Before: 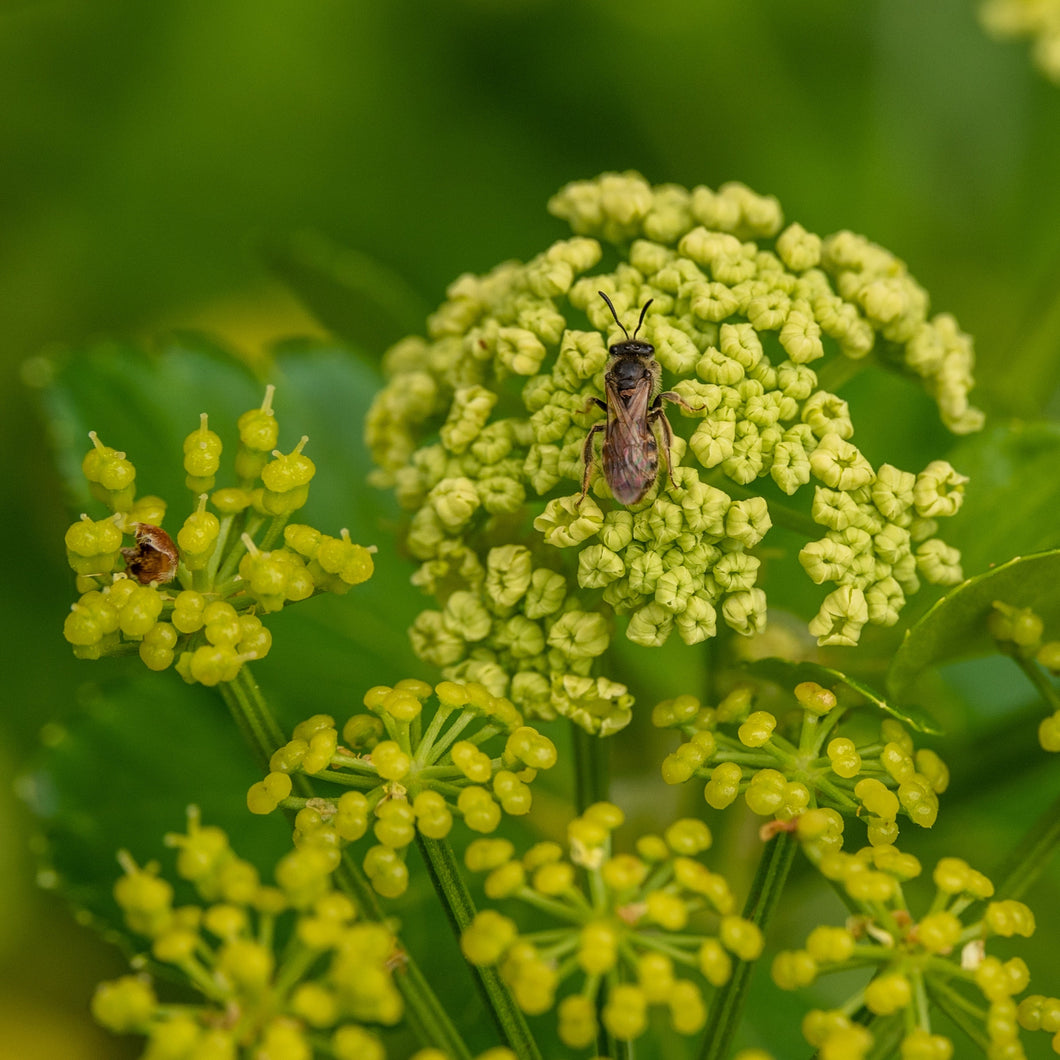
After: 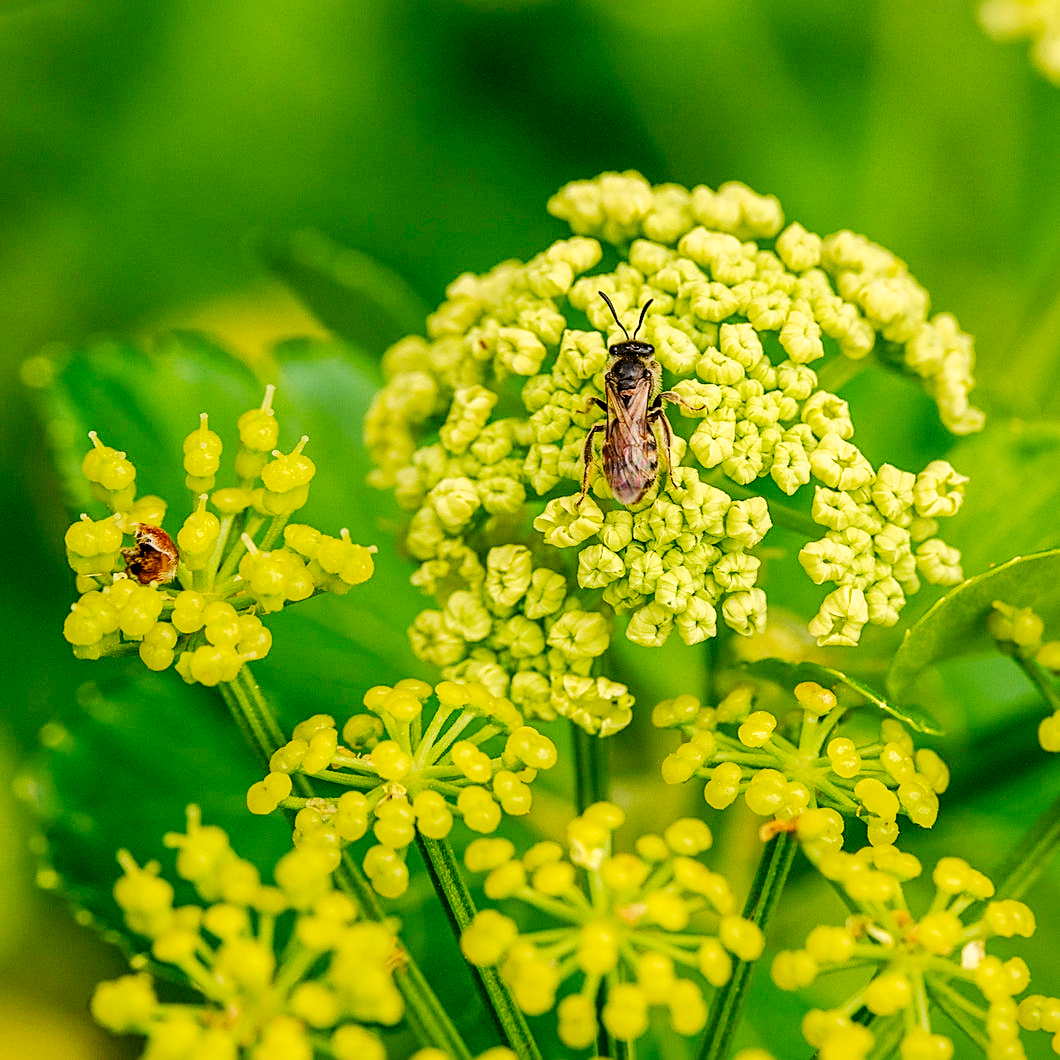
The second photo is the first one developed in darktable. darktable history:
sharpen: on, module defaults
exposure: exposure 0.3 EV, compensate highlight preservation false
tone curve: curves: ch0 [(0, 0) (0.003, 0) (0.011, 0.001) (0.025, 0.003) (0.044, 0.005) (0.069, 0.011) (0.1, 0.021) (0.136, 0.035) (0.177, 0.079) (0.224, 0.134) (0.277, 0.219) (0.335, 0.315) (0.399, 0.42) (0.468, 0.529) (0.543, 0.636) (0.623, 0.727) (0.709, 0.805) (0.801, 0.88) (0.898, 0.957) (1, 1)], preserve colors none
base curve: curves: ch0 [(0, 0) (0.262, 0.32) (0.722, 0.705) (1, 1)]
